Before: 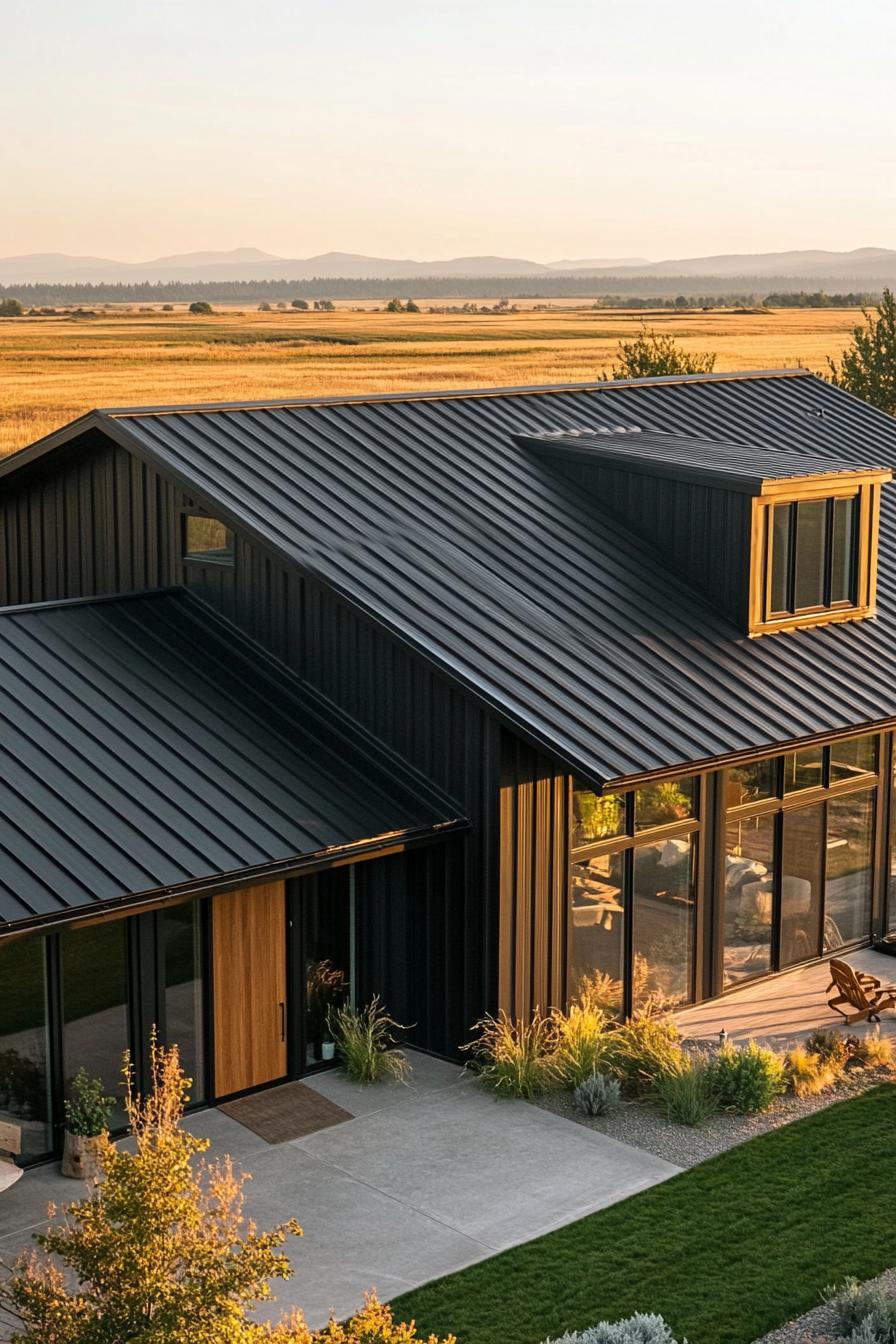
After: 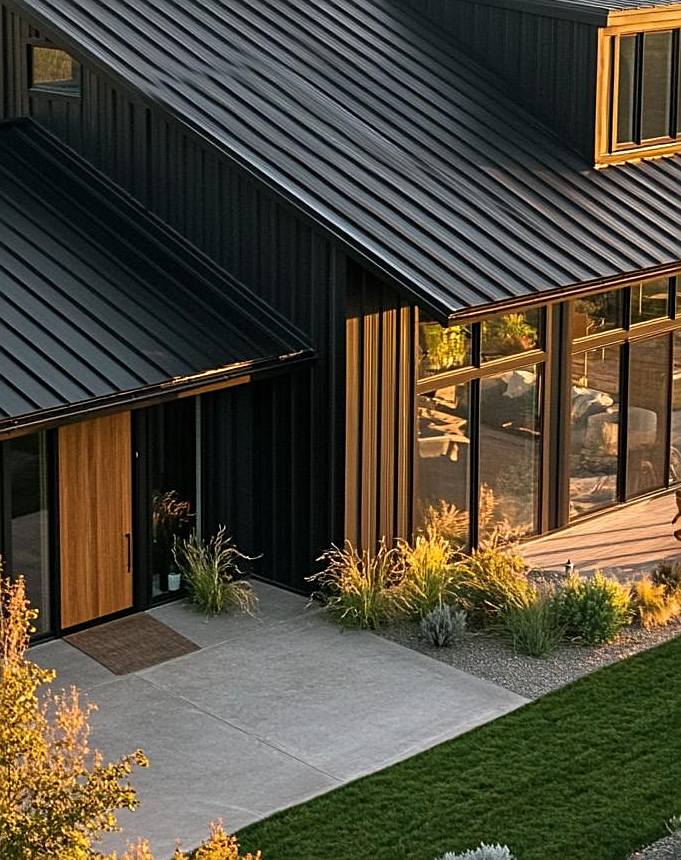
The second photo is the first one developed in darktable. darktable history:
sharpen: on, module defaults
crop and rotate: left 17.202%, top 34.929%, right 6.785%, bottom 1.043%
